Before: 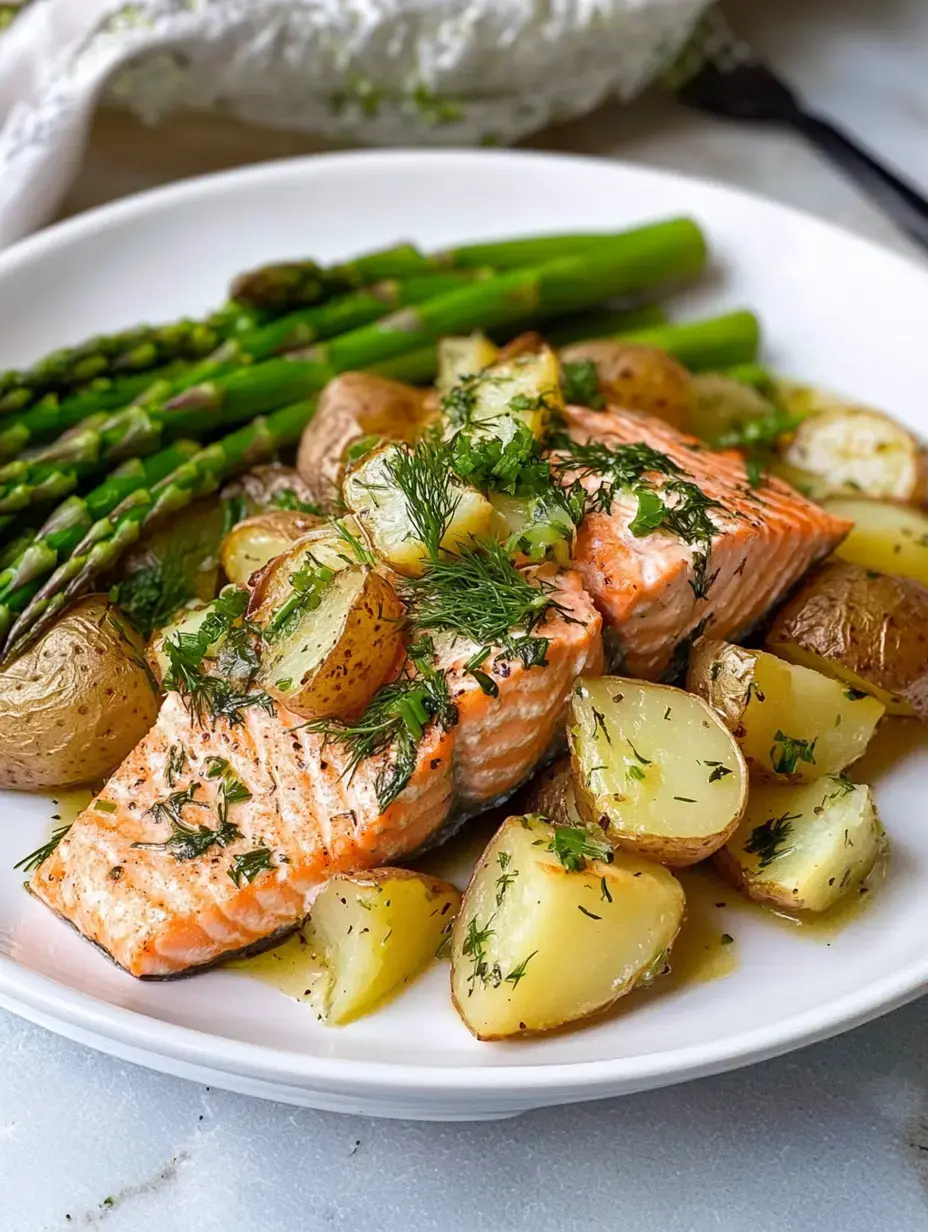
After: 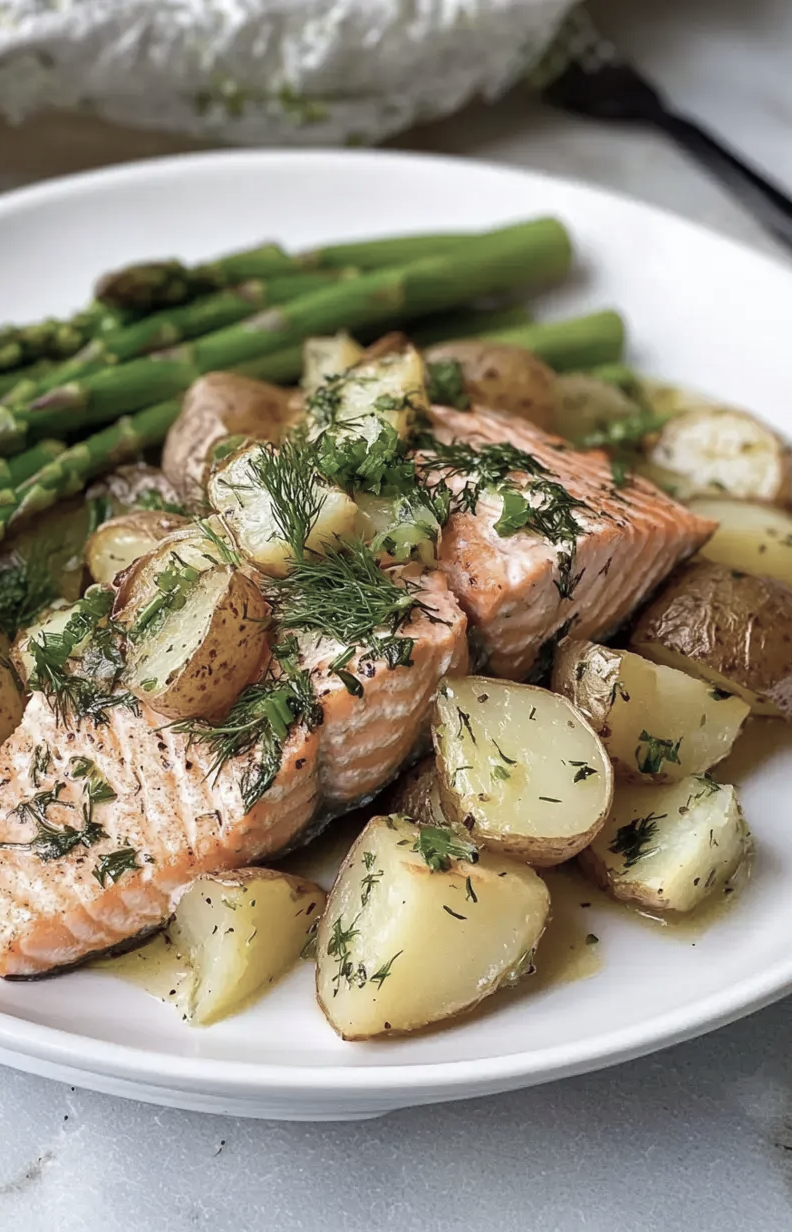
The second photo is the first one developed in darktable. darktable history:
crop and rotate: left 14.584%
color correction: saturation 0.57
